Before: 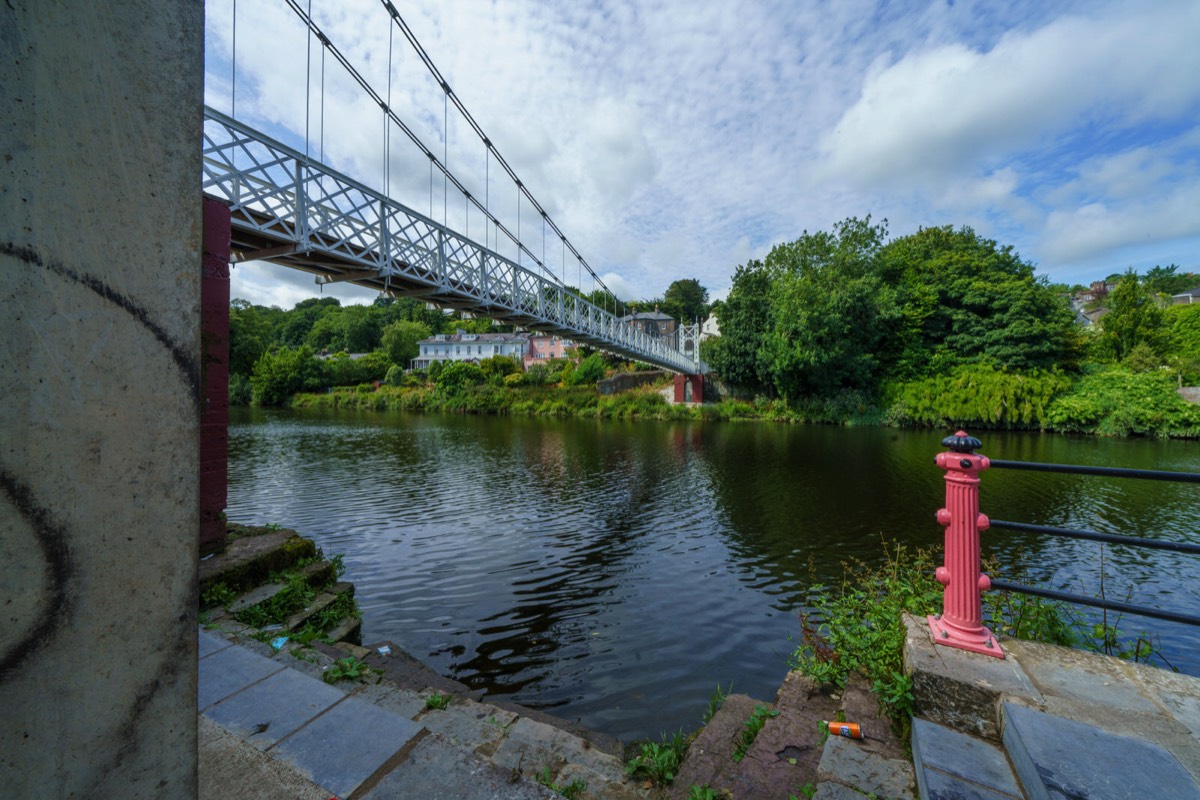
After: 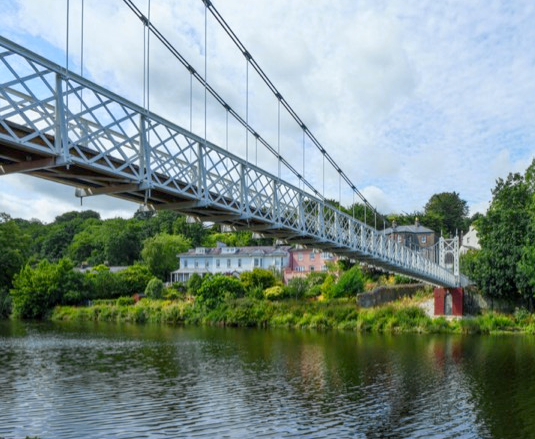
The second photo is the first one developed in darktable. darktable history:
crop: left 20.082%, top 10.902%, right 35.257%, bottom 34.222%
color zones: curves: ch0 [(0.004, 0.305) (0.261, 0.623) (0.389, 0.399) (0.708, 0.571) (0.947, 0.34)]; ch1 [(0.025, 0.645) (0.229, 0.584) (0.326, 0.551) (0.484, 0.262) (0.757, 0.643)]
